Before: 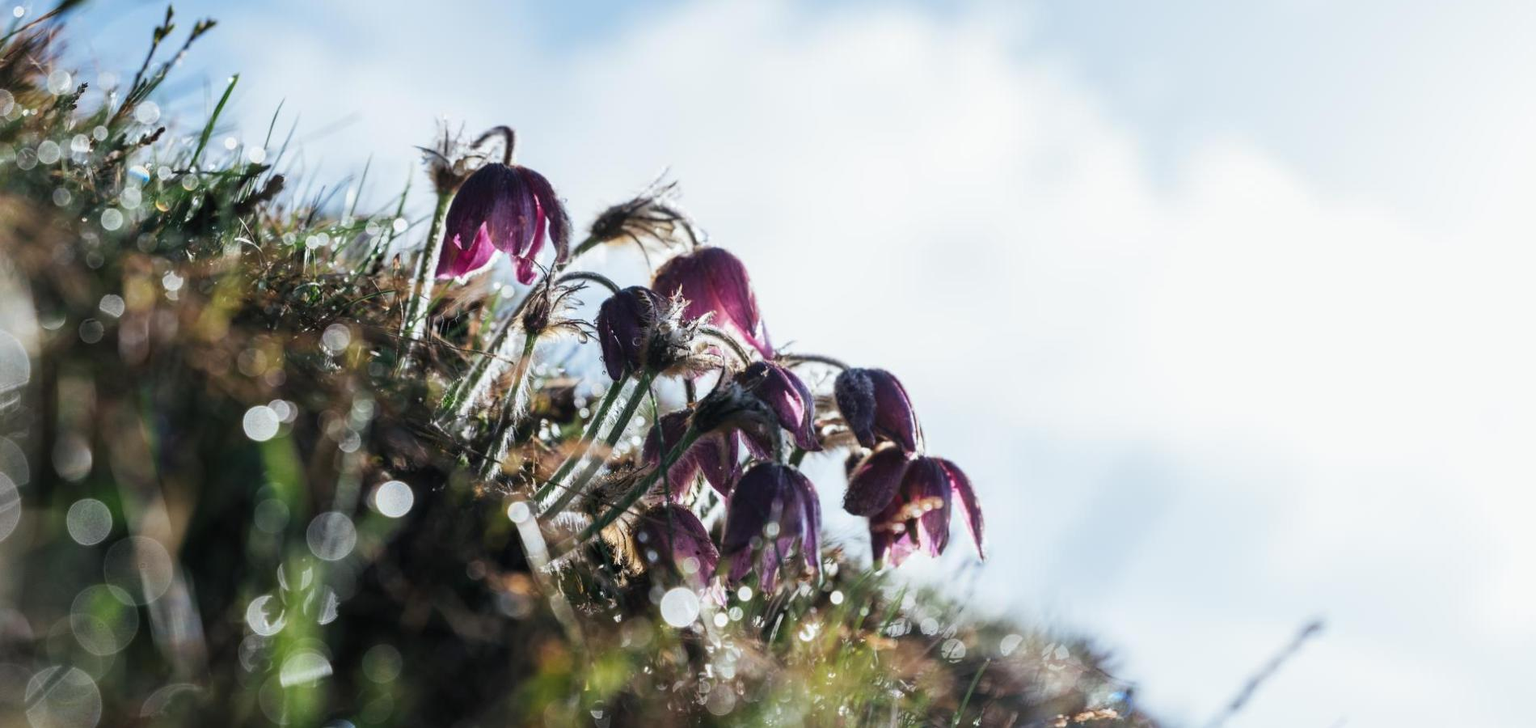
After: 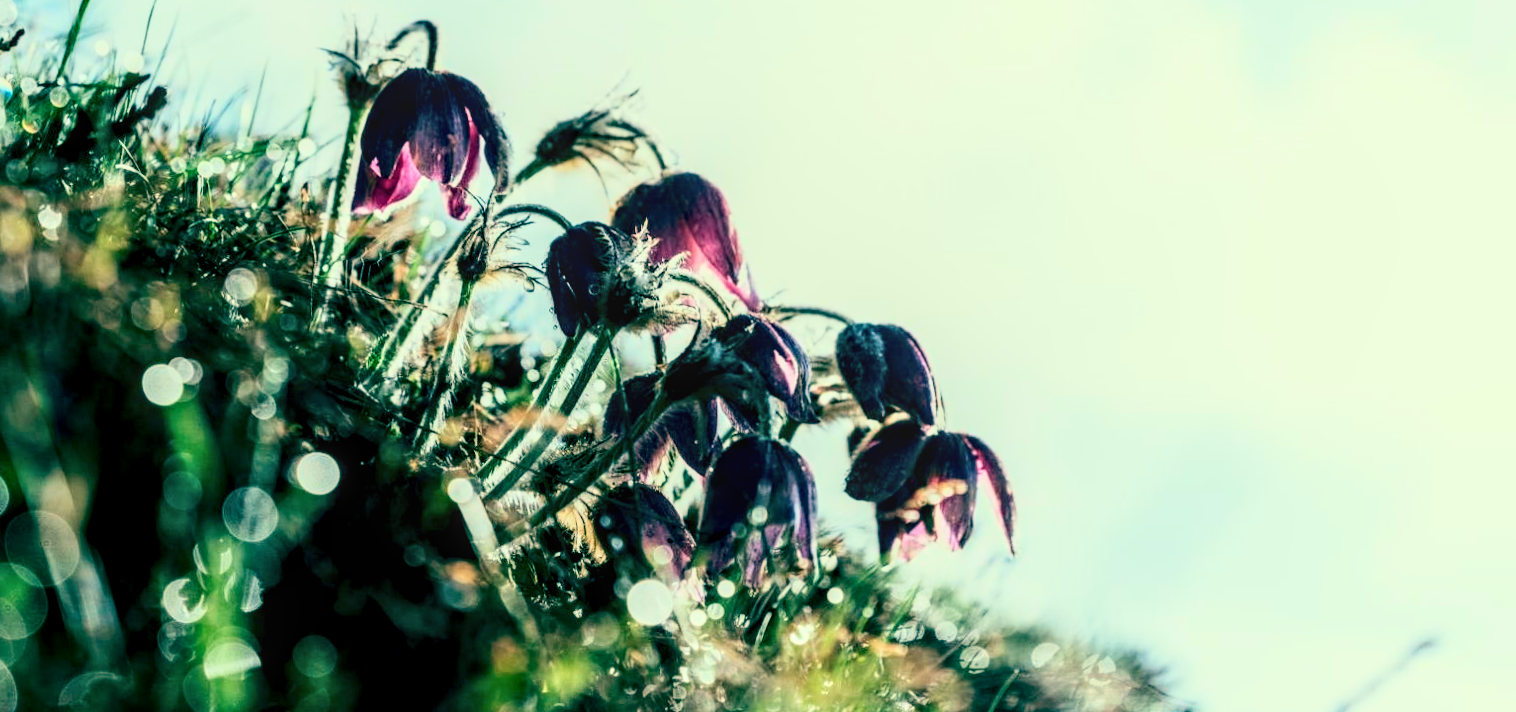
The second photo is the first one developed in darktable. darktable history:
base curve: curves: ch0 [(0, 0) (0.018, 0.026) (0.143, 0.37) (0.33, 0.731) (0.458, 0.853) (0.735, 0.965) (0.905, 0.986) (1, 1)]
local contrast: on, module defaults
color balance: mode lift, gamma, gain (sRGB), lift [1, 0.69, 1, 1], gamma [1, 1.482, 1, 1], gain [1, 1, 1, 0.802]
rotate and perspective: rotation 0.062°, lens shift (vertical) 0.115, lens shift (horizontal) -0.133, crop left 0.047, crop right 0.94, crop top 0.061, crop bottom 0.94
color calibration: illuminant custom, x 0.368, y 0.373, temperature 4330.32 K
crop and rotate: left 4.842%, top 15.51%, right 10.668%
exposure: black level correction 0.011, exposure -0.478 EV, compensate highlight preservation false
